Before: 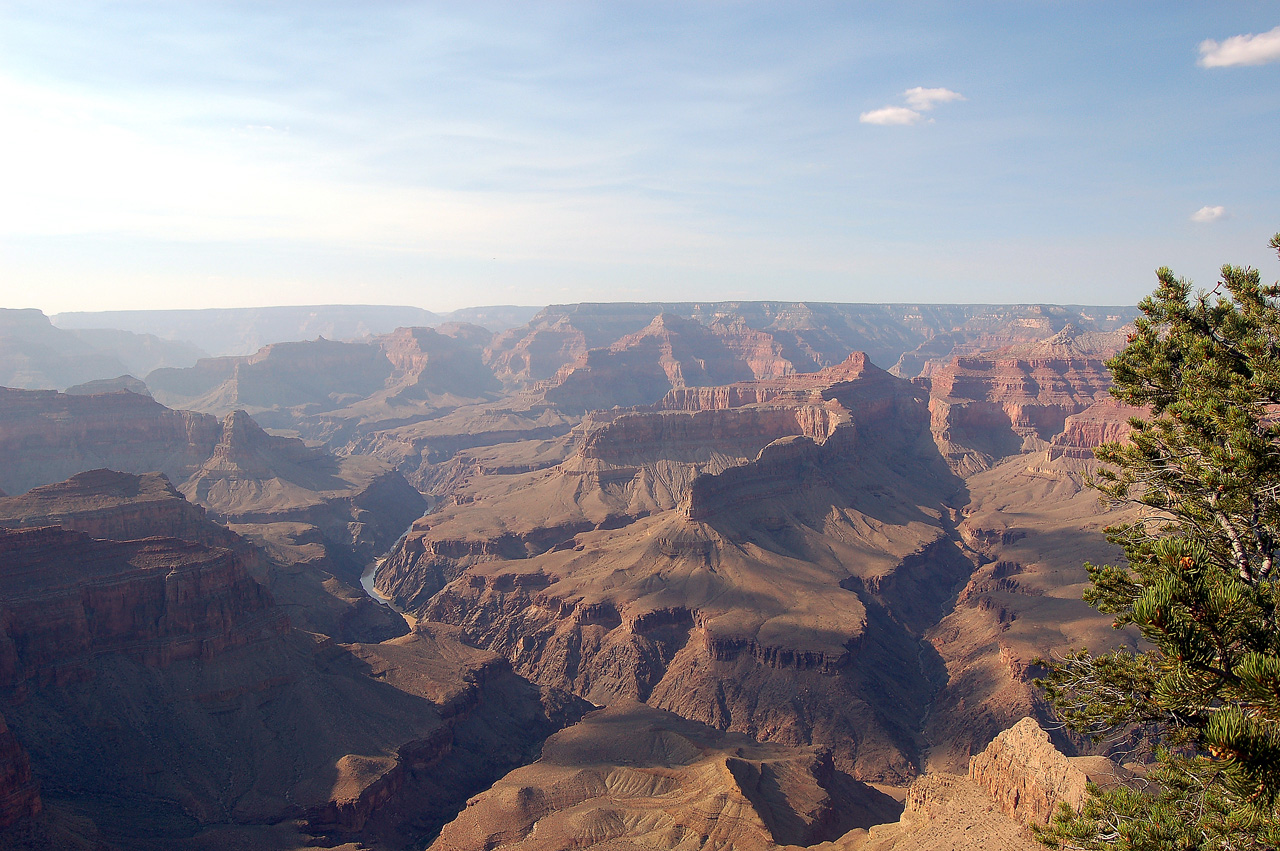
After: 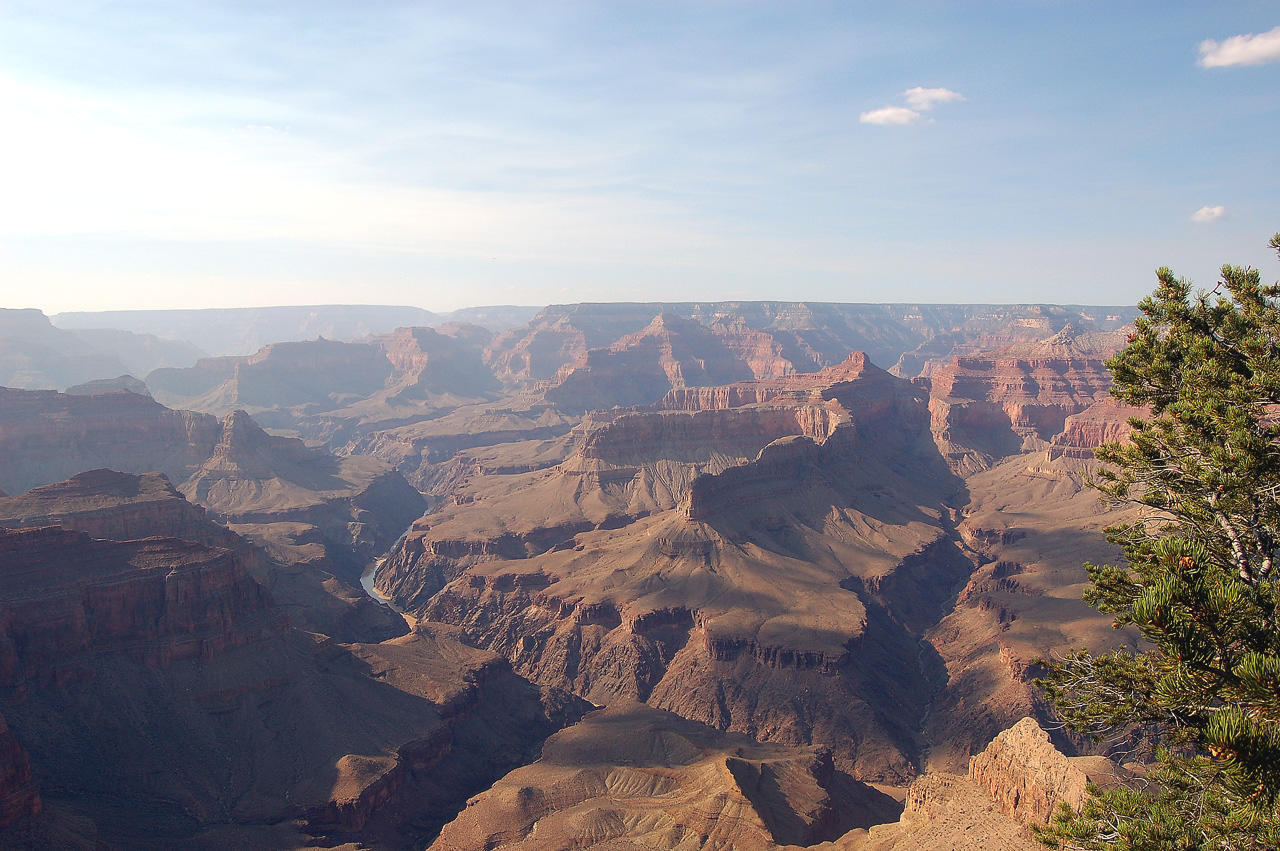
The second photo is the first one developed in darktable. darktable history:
color balance rgb: global offset › luminance 0.498%, global offset › hue 61.5°, perceptual saturation grading › global saturation -0.104%
